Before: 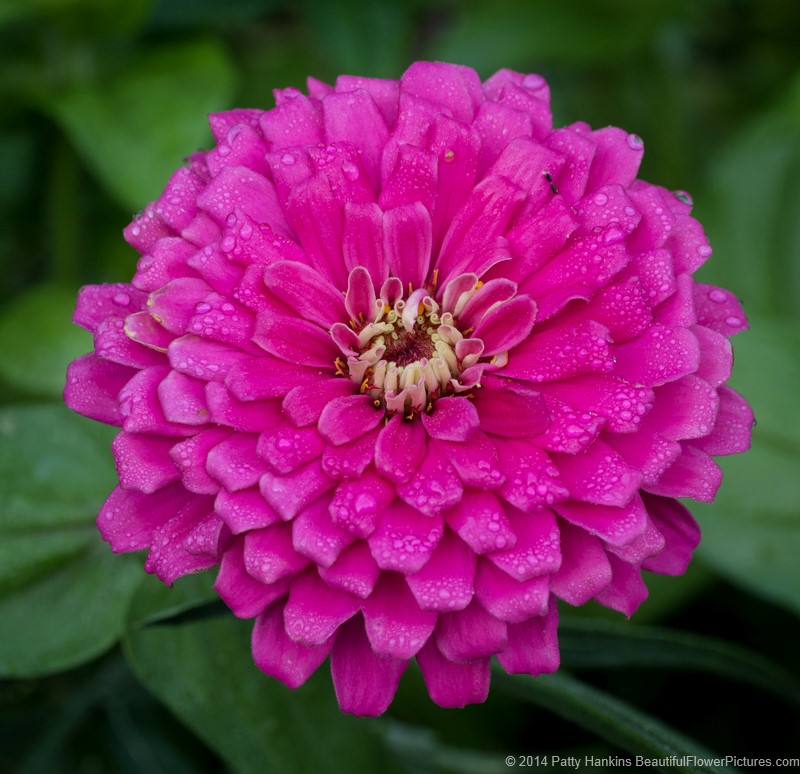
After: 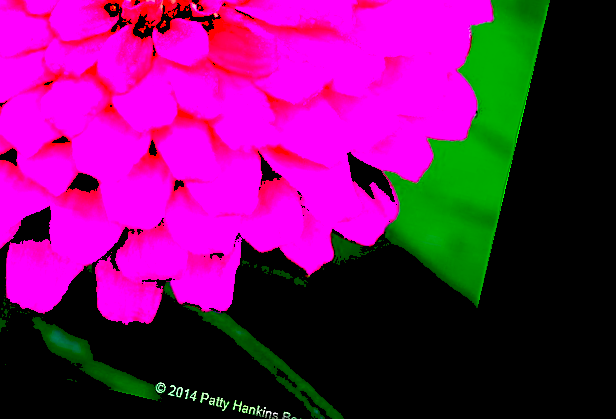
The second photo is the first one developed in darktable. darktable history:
crop and rotate: left 35.509%, top 50.238%, bottom 4.934%
contrast brightness saturation: saturation 0.1
sharpen: on, module defaults
exposure: black level correction 0.035, exposure 0.9 EV, compensate highlight preservation false
color correction: saturation 3
rotate and perspective: rotation 13.27°, automatic cropping off
fill light: exposure -0.73 EV, center 0.69, width 2.2
